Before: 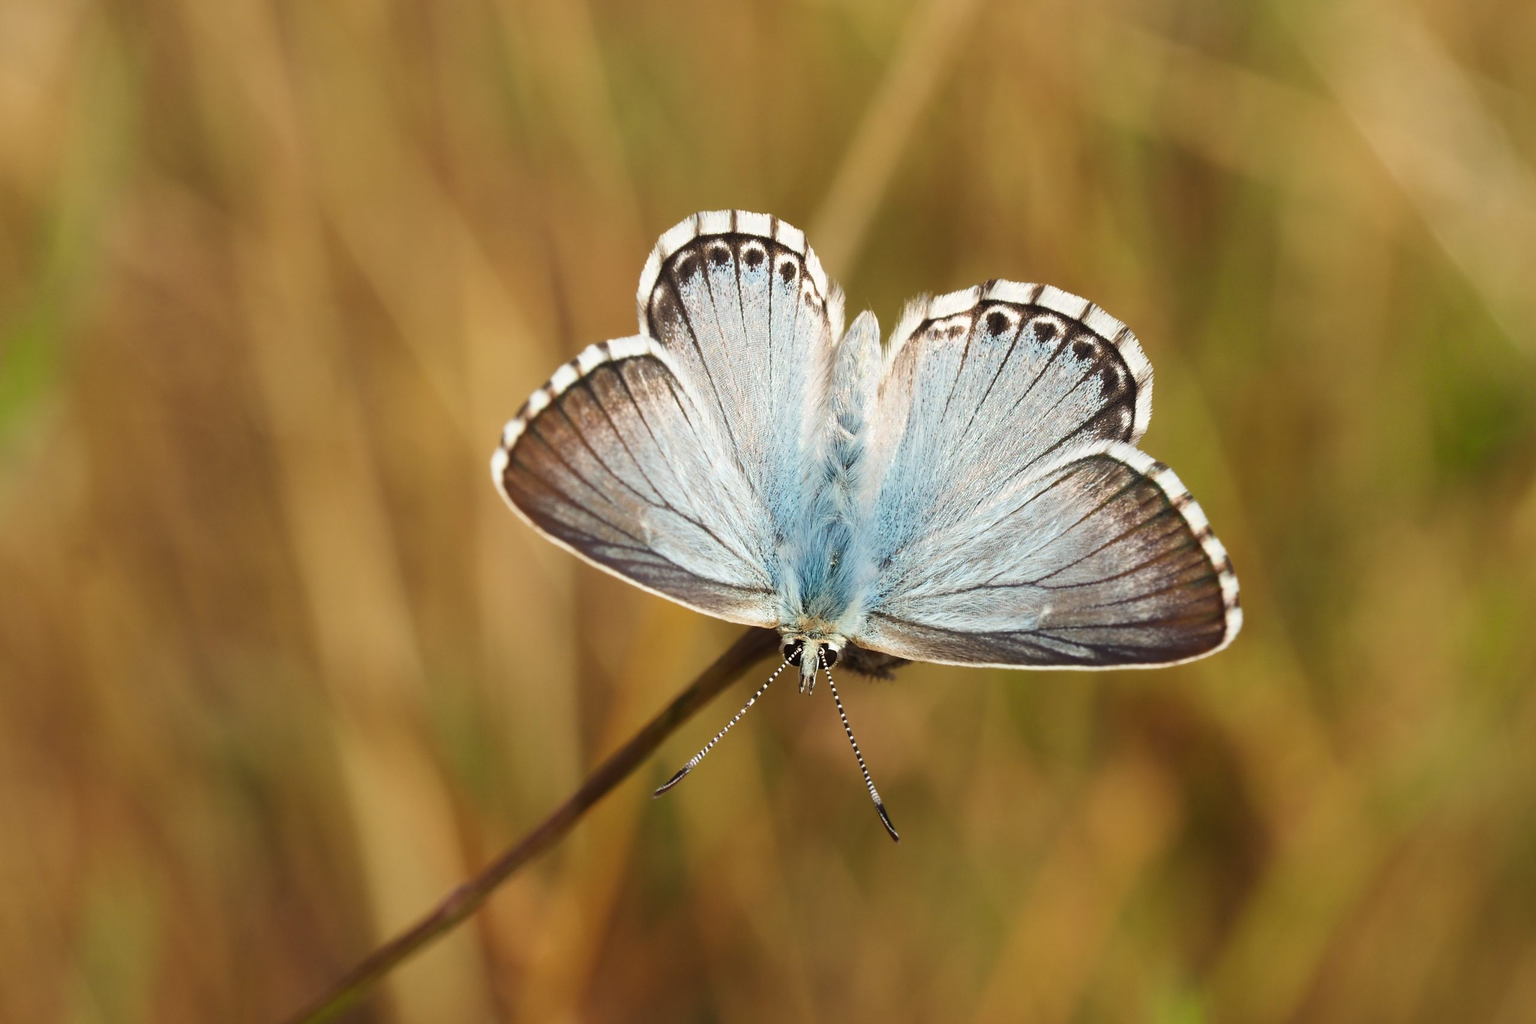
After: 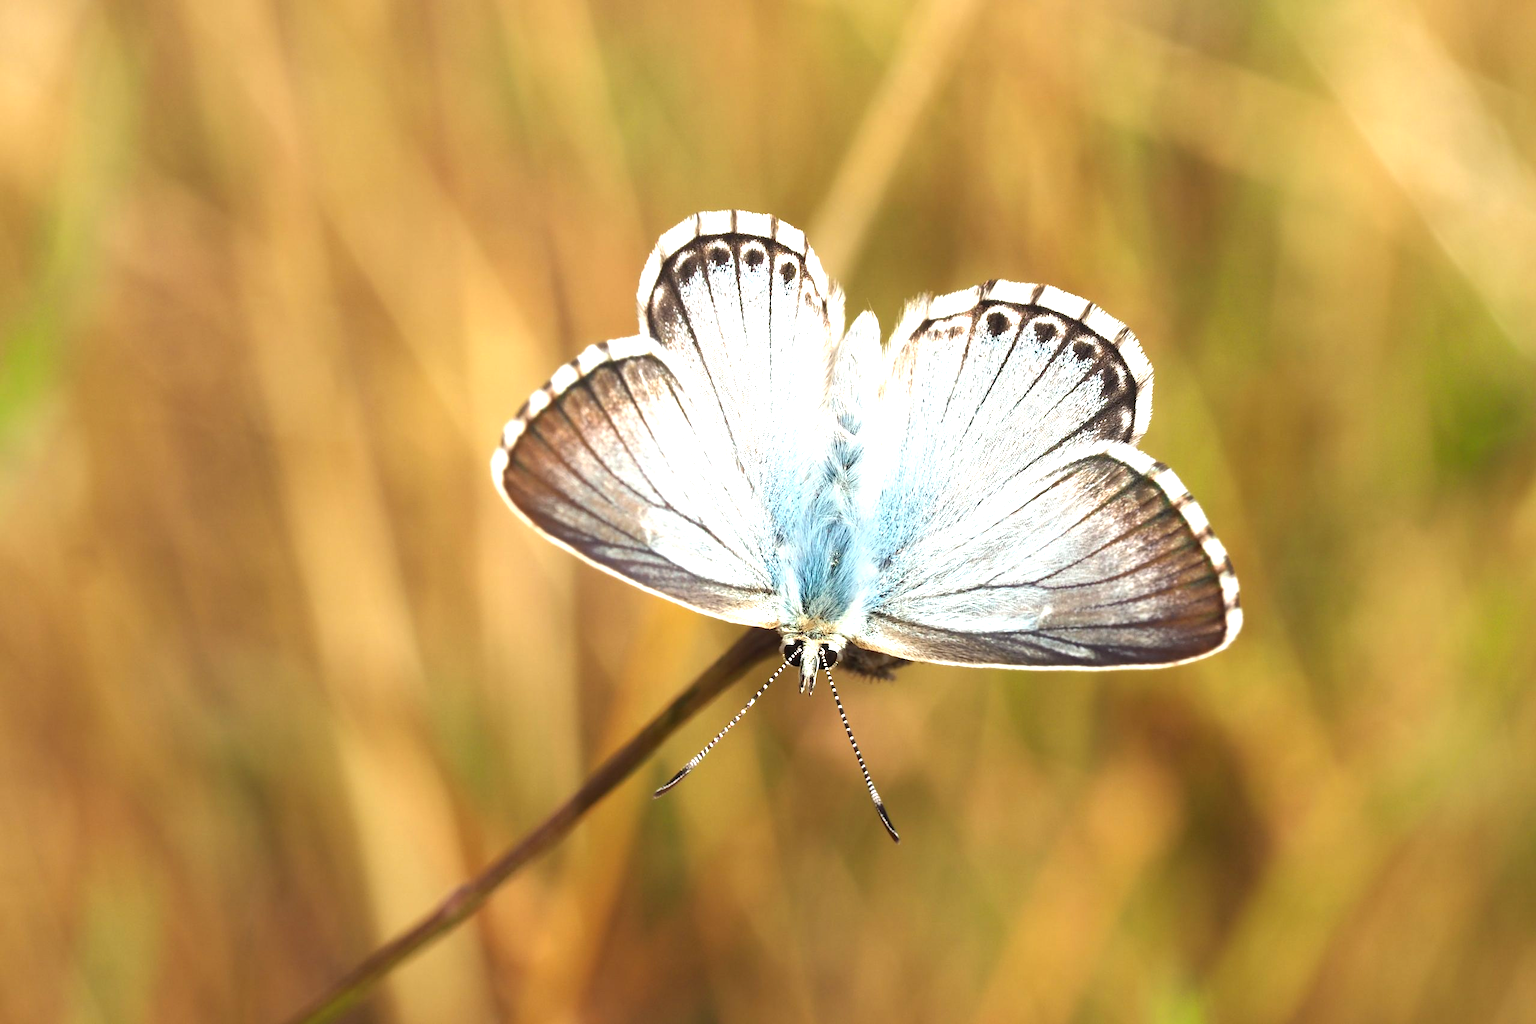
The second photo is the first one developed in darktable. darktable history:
tone equalizer: -8 EV -1.09 EV, -7 EV -1.01 EV, -6 EV -0.894 EV, -5 EV -0.576 EV, -3 EV 0.581 EV, -2 EV 0.842 EV, -1 EV 1 EV, +0 EV 1.07 EV, smoothing diameter 24.84%, edges refinement/feathering 14.47, preserve details guided filter
